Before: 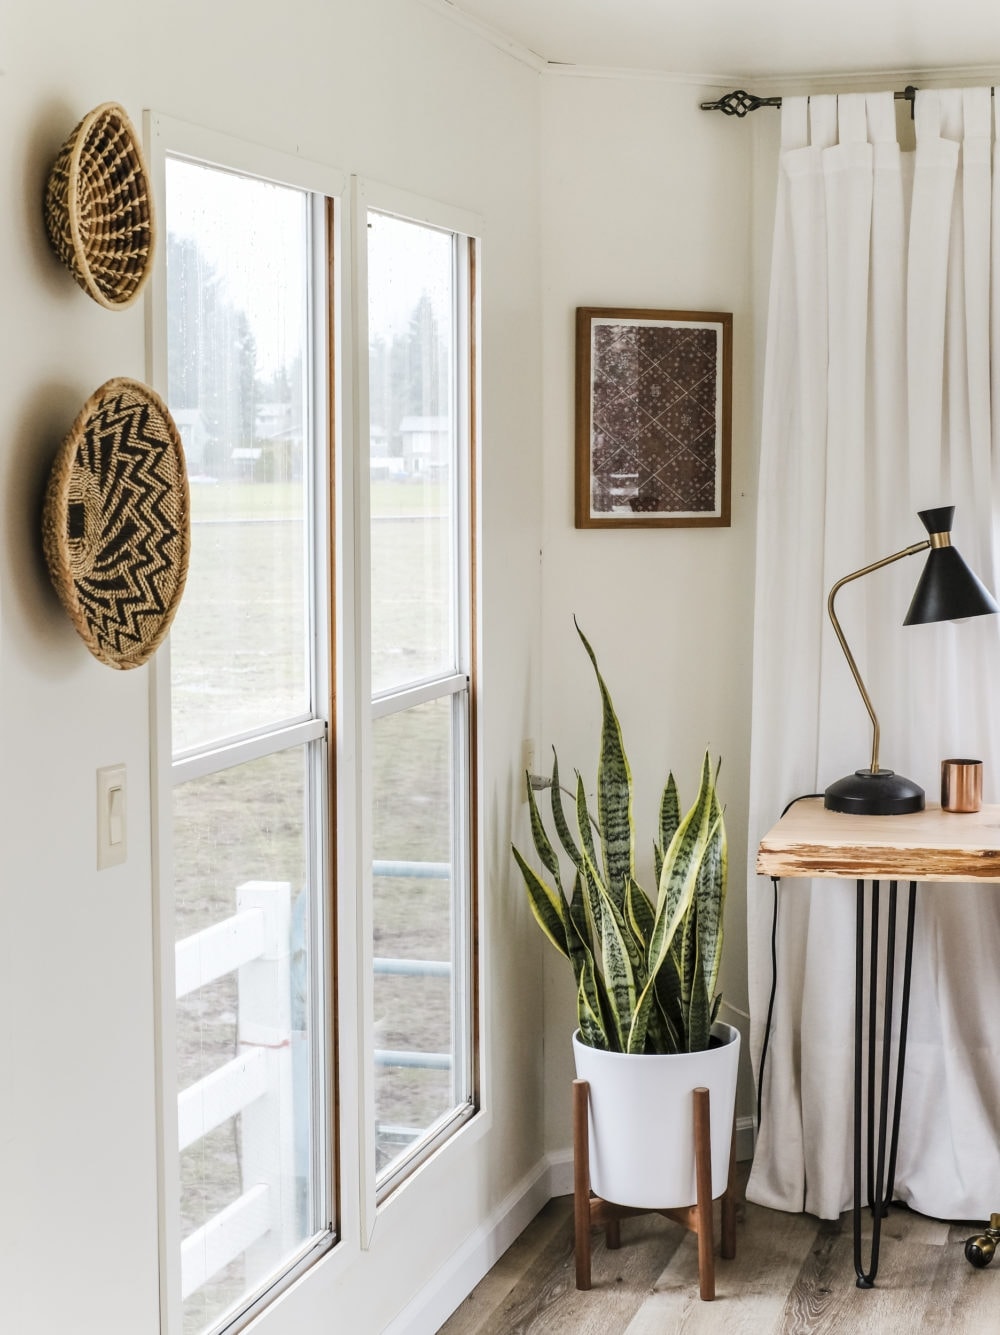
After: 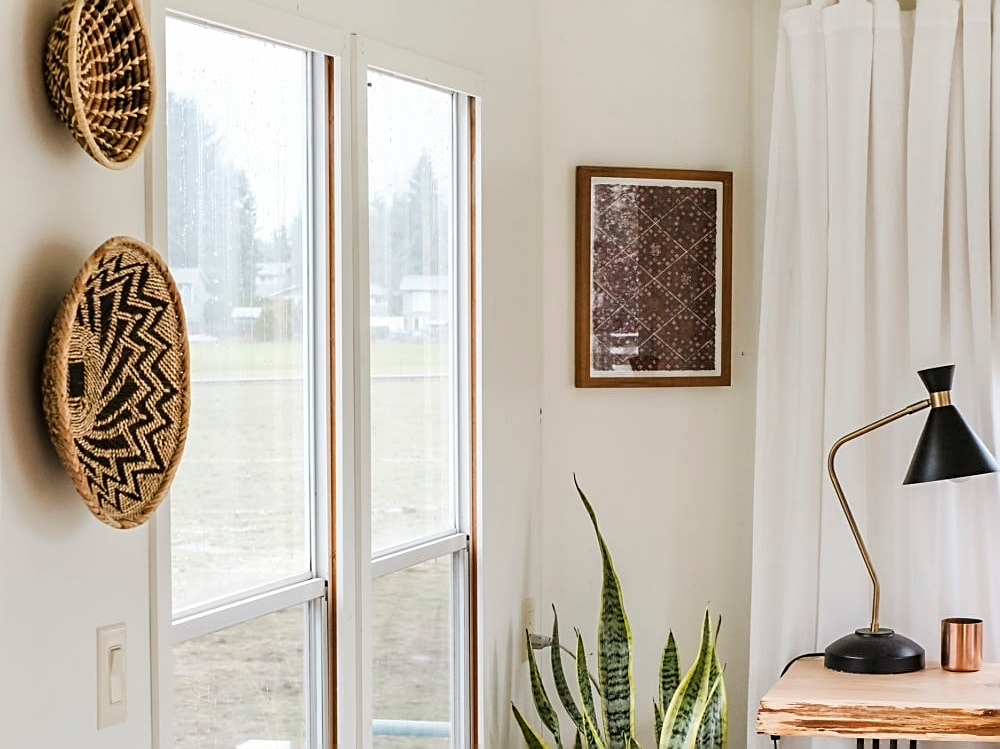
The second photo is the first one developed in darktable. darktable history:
crop and rotate: top 10.605%, bottom 33.274%
sharpen: on, module defaults
